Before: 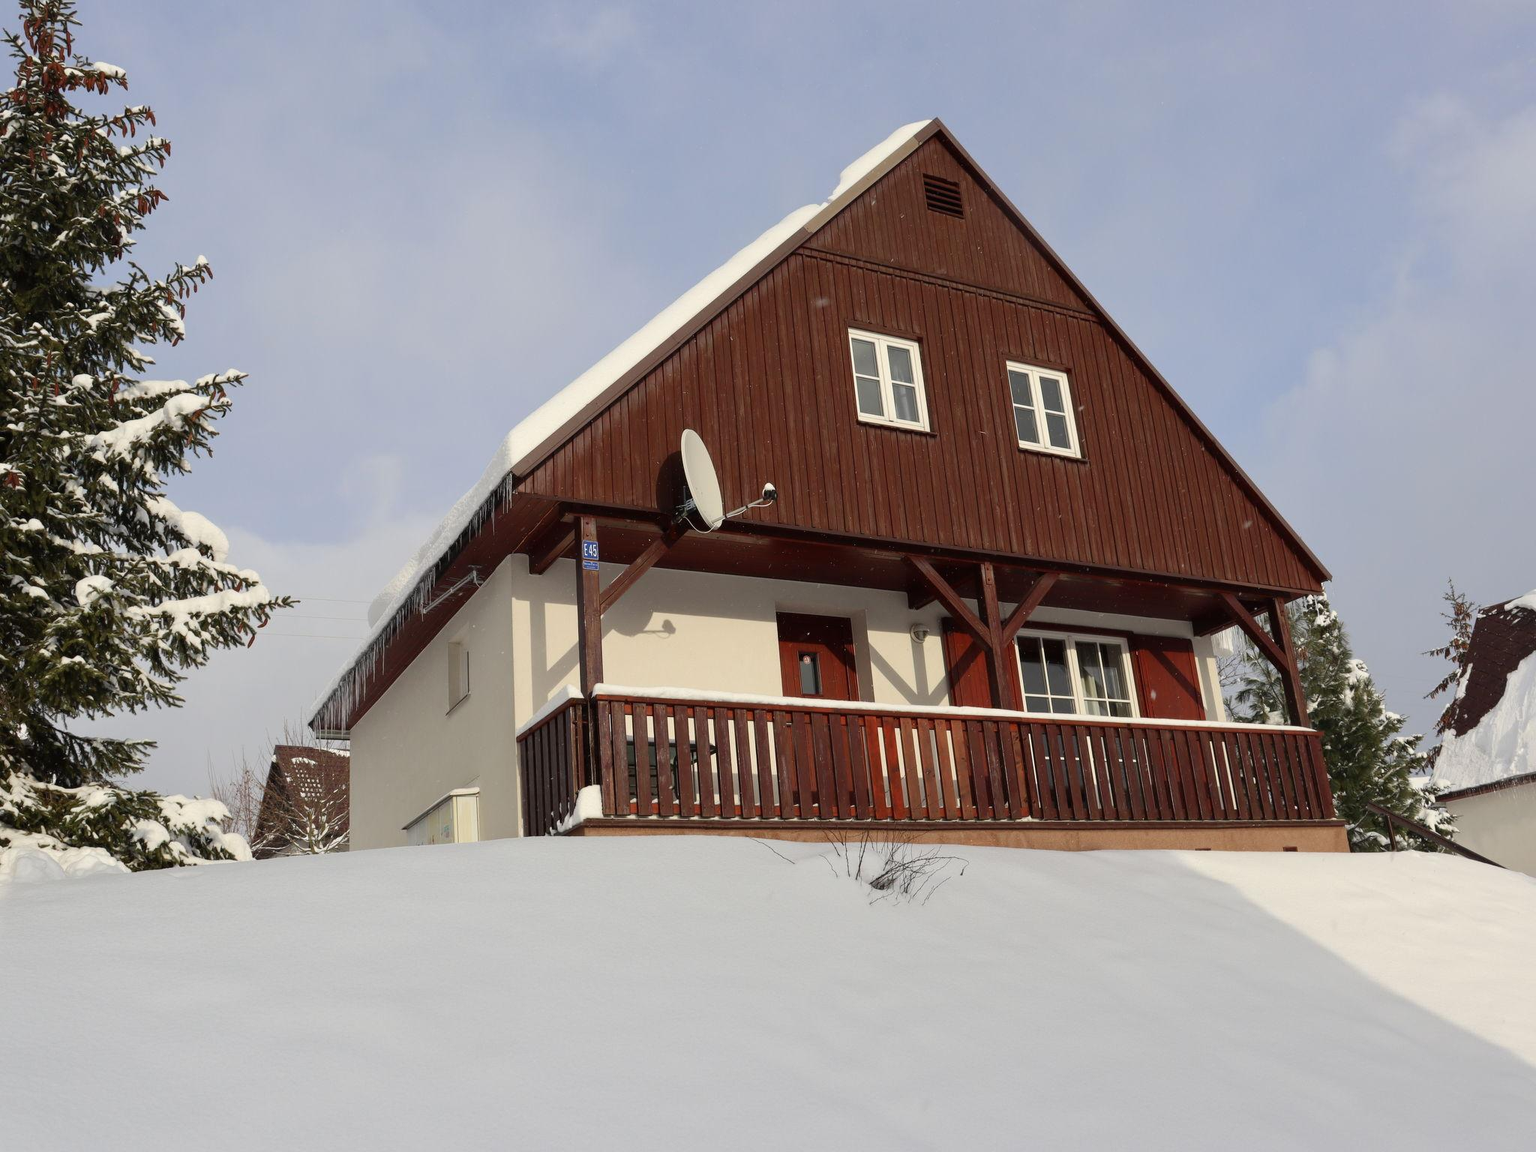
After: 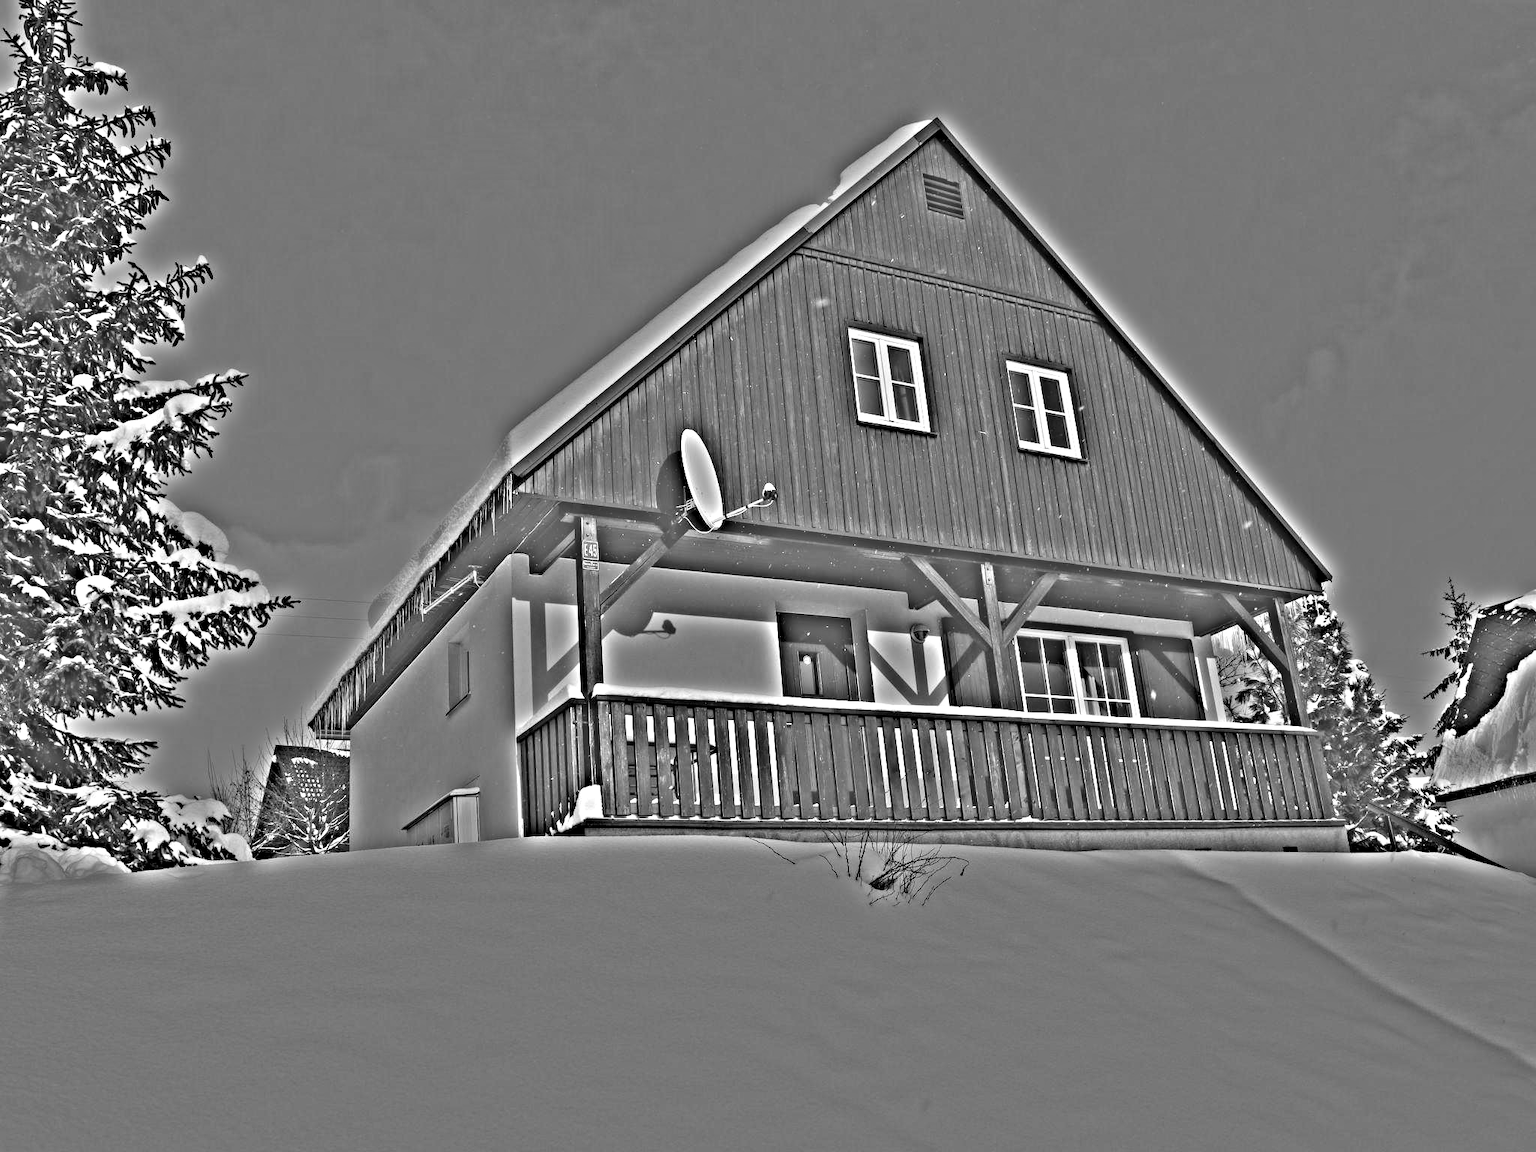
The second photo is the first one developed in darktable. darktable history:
color balance rgb: perceptual saturation grading › global saturation 30%, global vibrance 20%
highpass: on, module defaults
